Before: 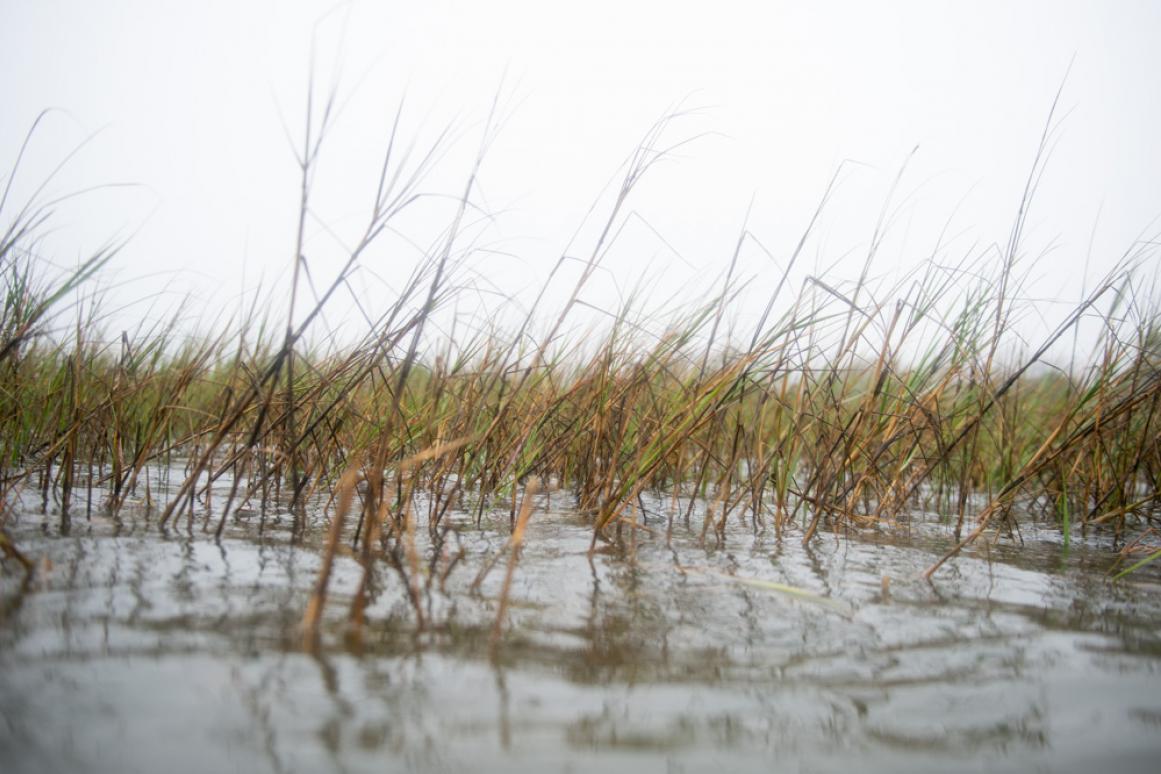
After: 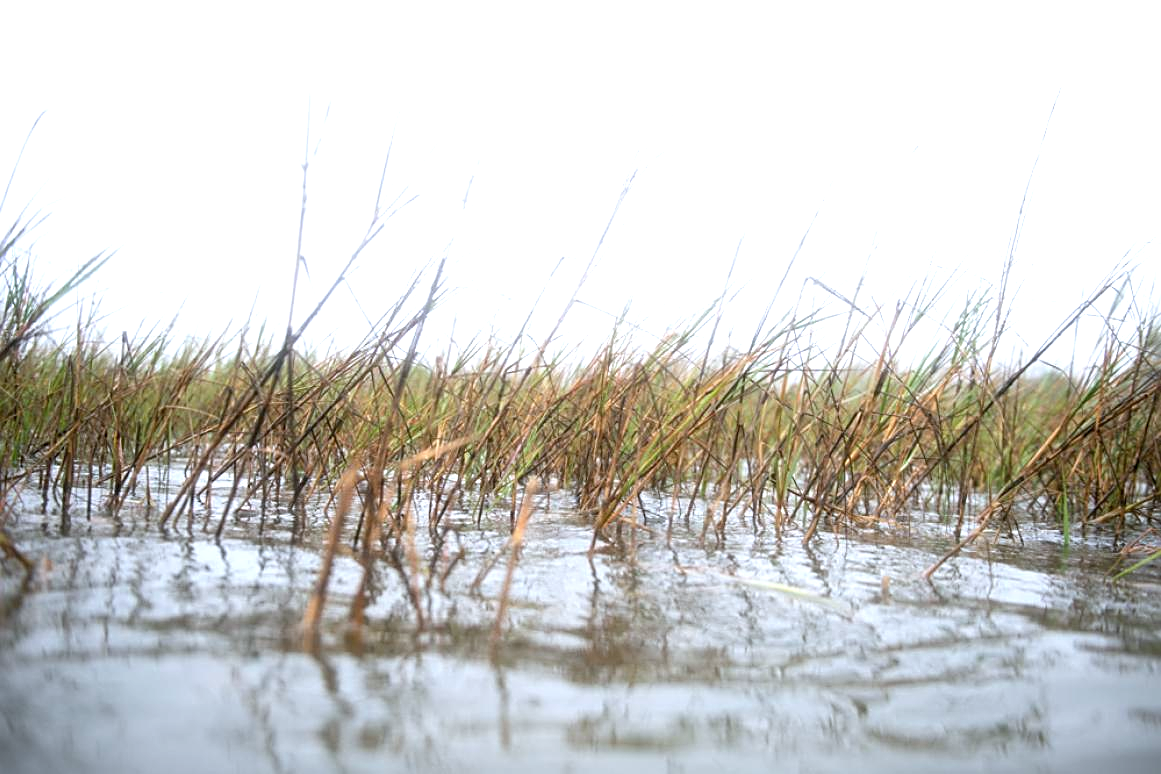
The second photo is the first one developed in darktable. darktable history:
color correction: highlights a* -0.772, highlights b* -8.92
sharpen: on, module defaults
exposure: black level correction 0, exposure 0.7 EV, compensate exposure bias true, compensate highlight preservation false
